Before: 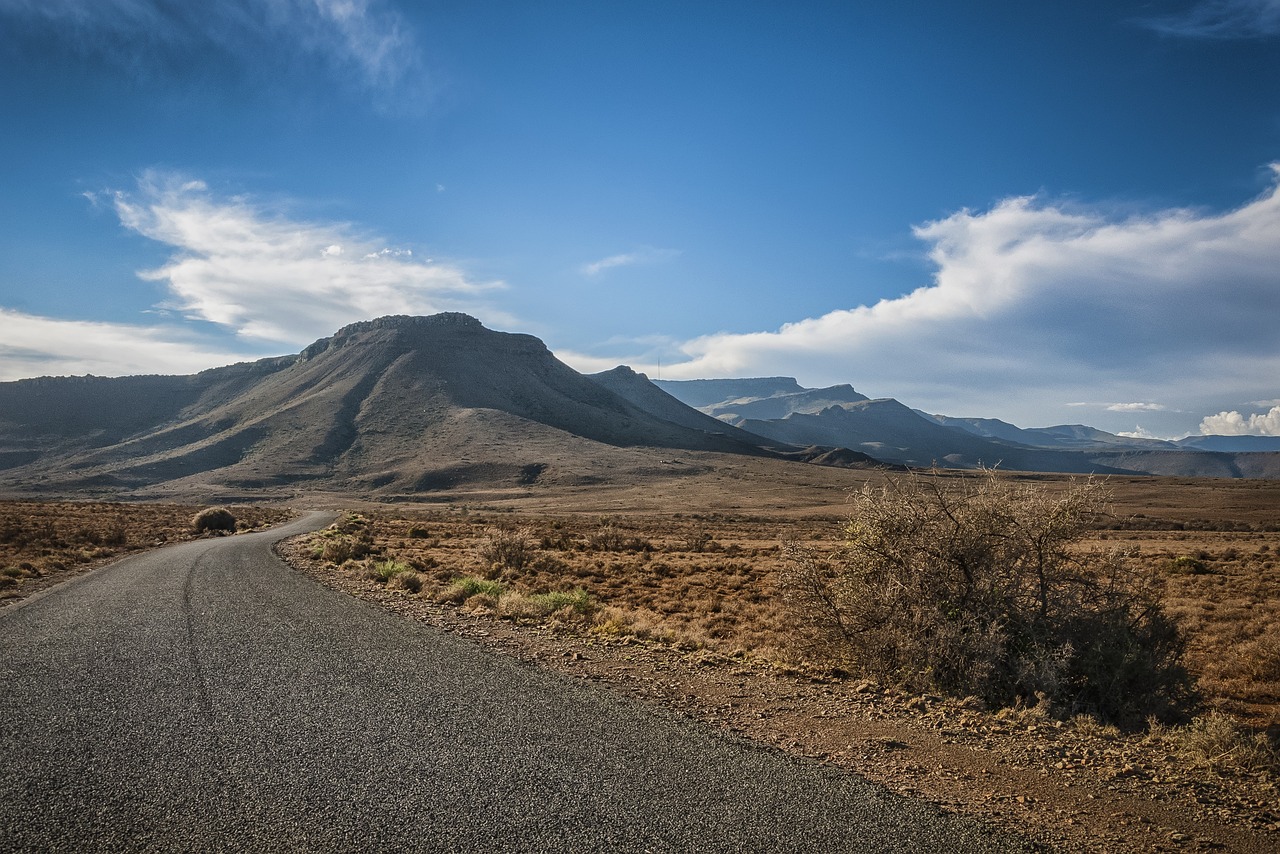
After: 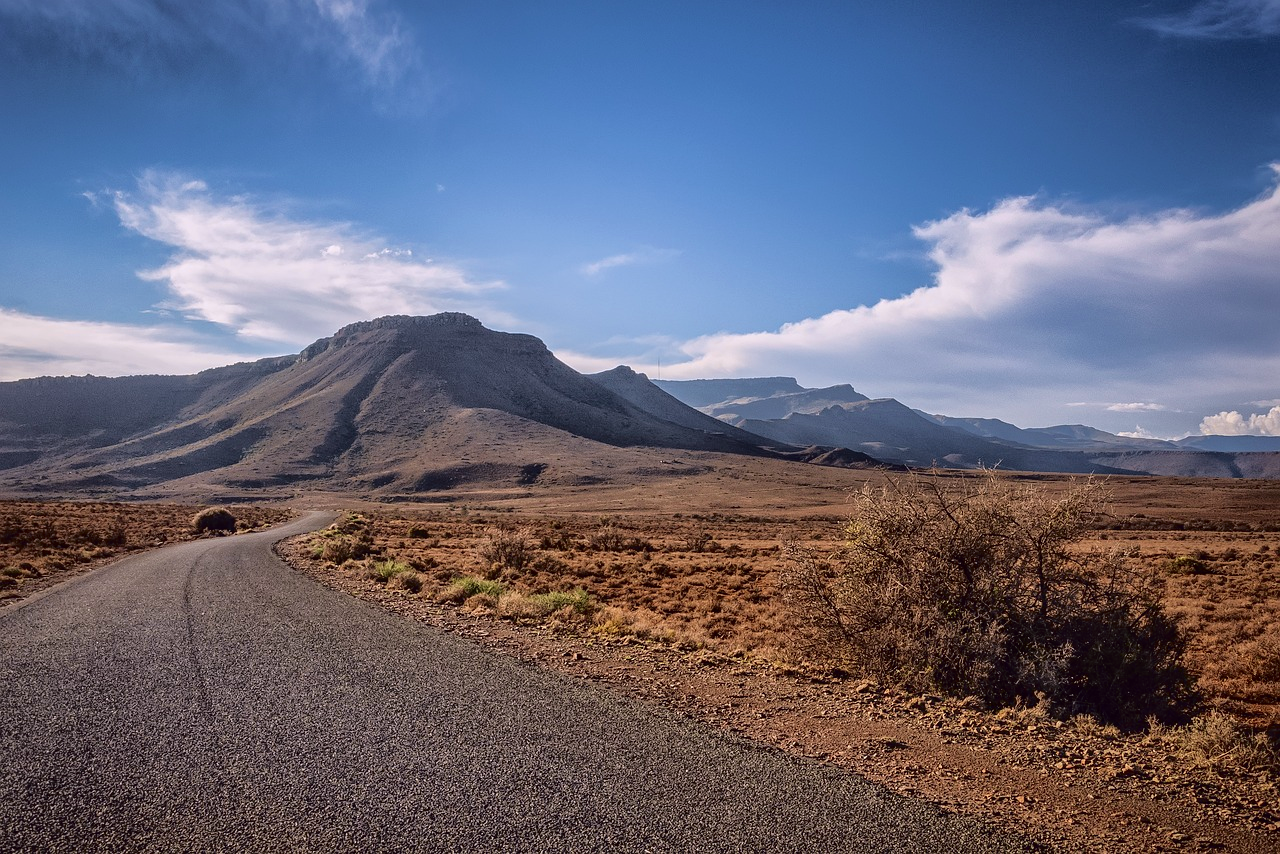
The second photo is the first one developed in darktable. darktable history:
shadows and highlights: shadows 35, highlights -35, soften with gaussian
tone curve: curves: ch0 [(0, 0) (0.126, 0.061) (0.362, 0.382) (0.498, 0.498) (0.706, 0.712) (1, 1)]; ch1 [(0, 0) (0.5, 0.522) (0.55, 0.586) (1, 1)]; ch2 [(0, 0) (0.44, 0.424) (0.5, 0.482) (0.537, 0.538) (1, 1)], color space Lab, independent channels, preserve colors none
